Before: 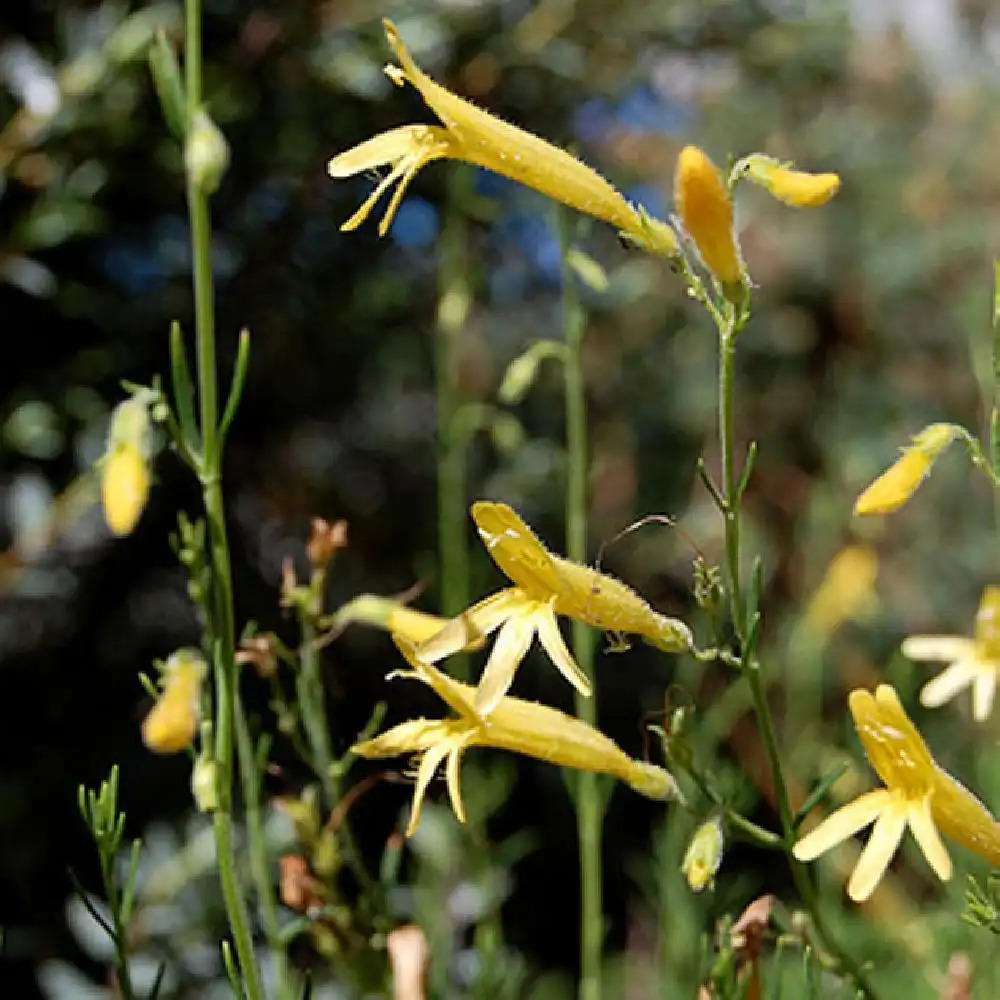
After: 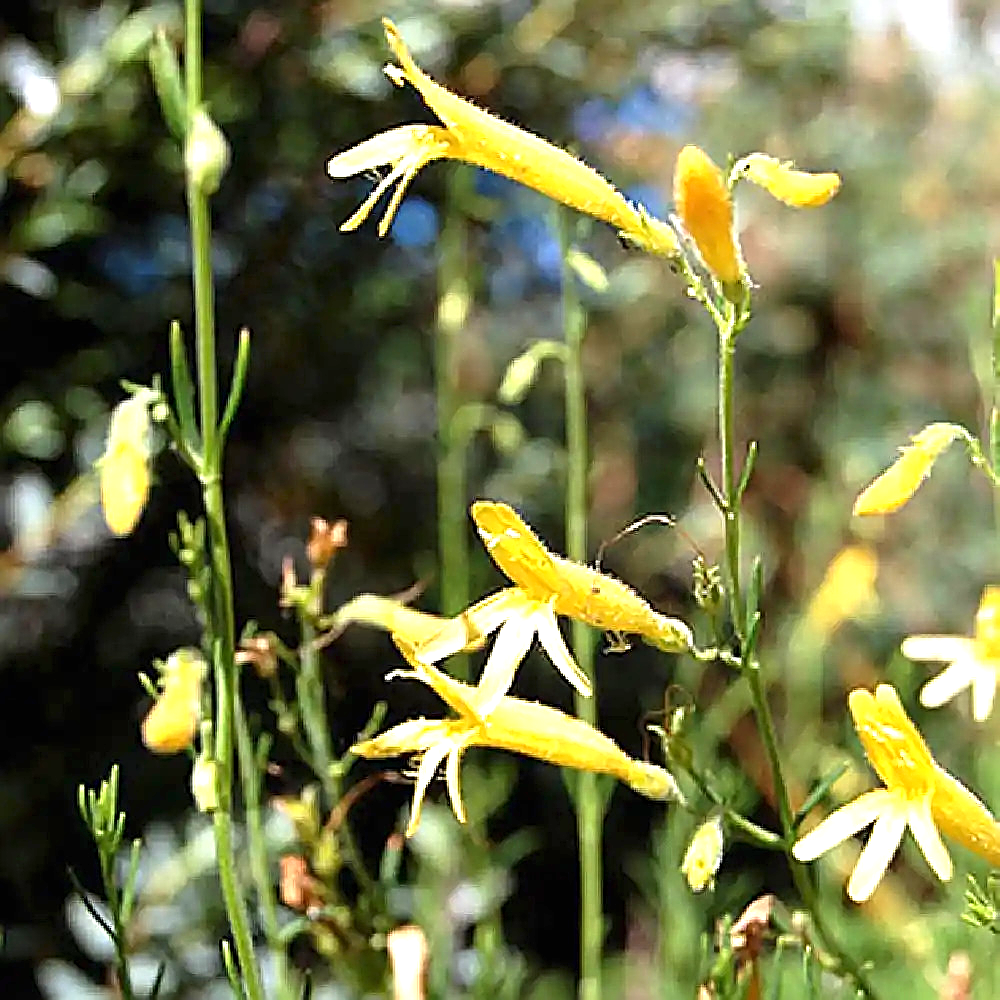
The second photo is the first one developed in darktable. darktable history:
sharpen: amount 0.906
exposure: black level correction 0, exposure 1.2 EV, compensate exposure bias true, compensate highlight preservation false
